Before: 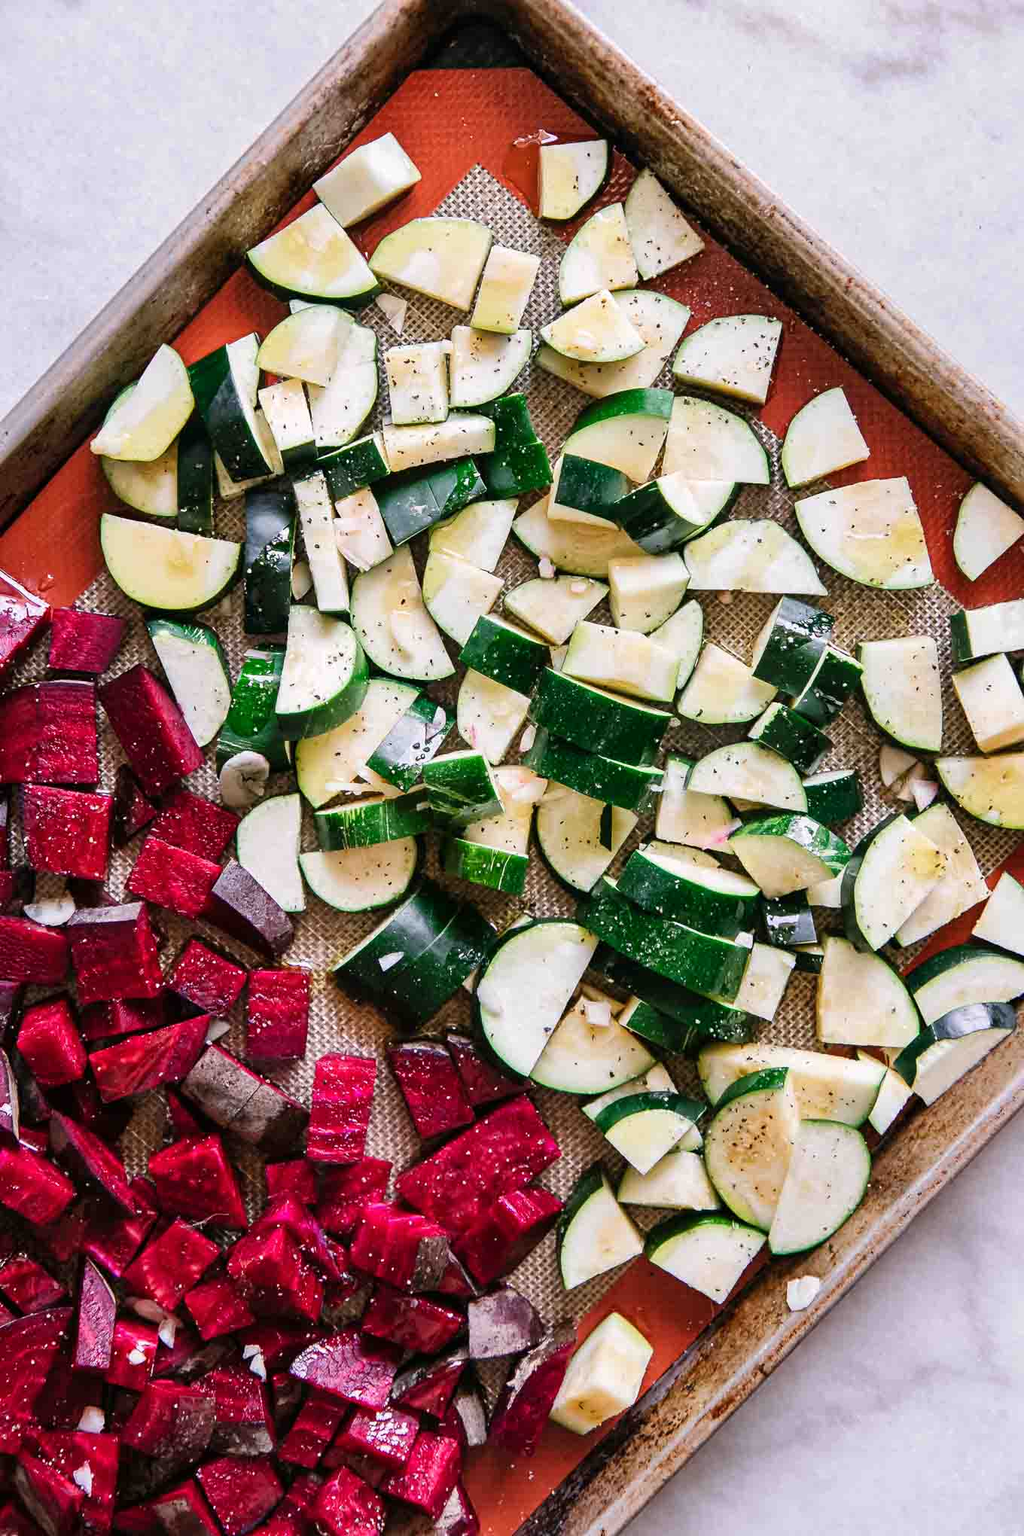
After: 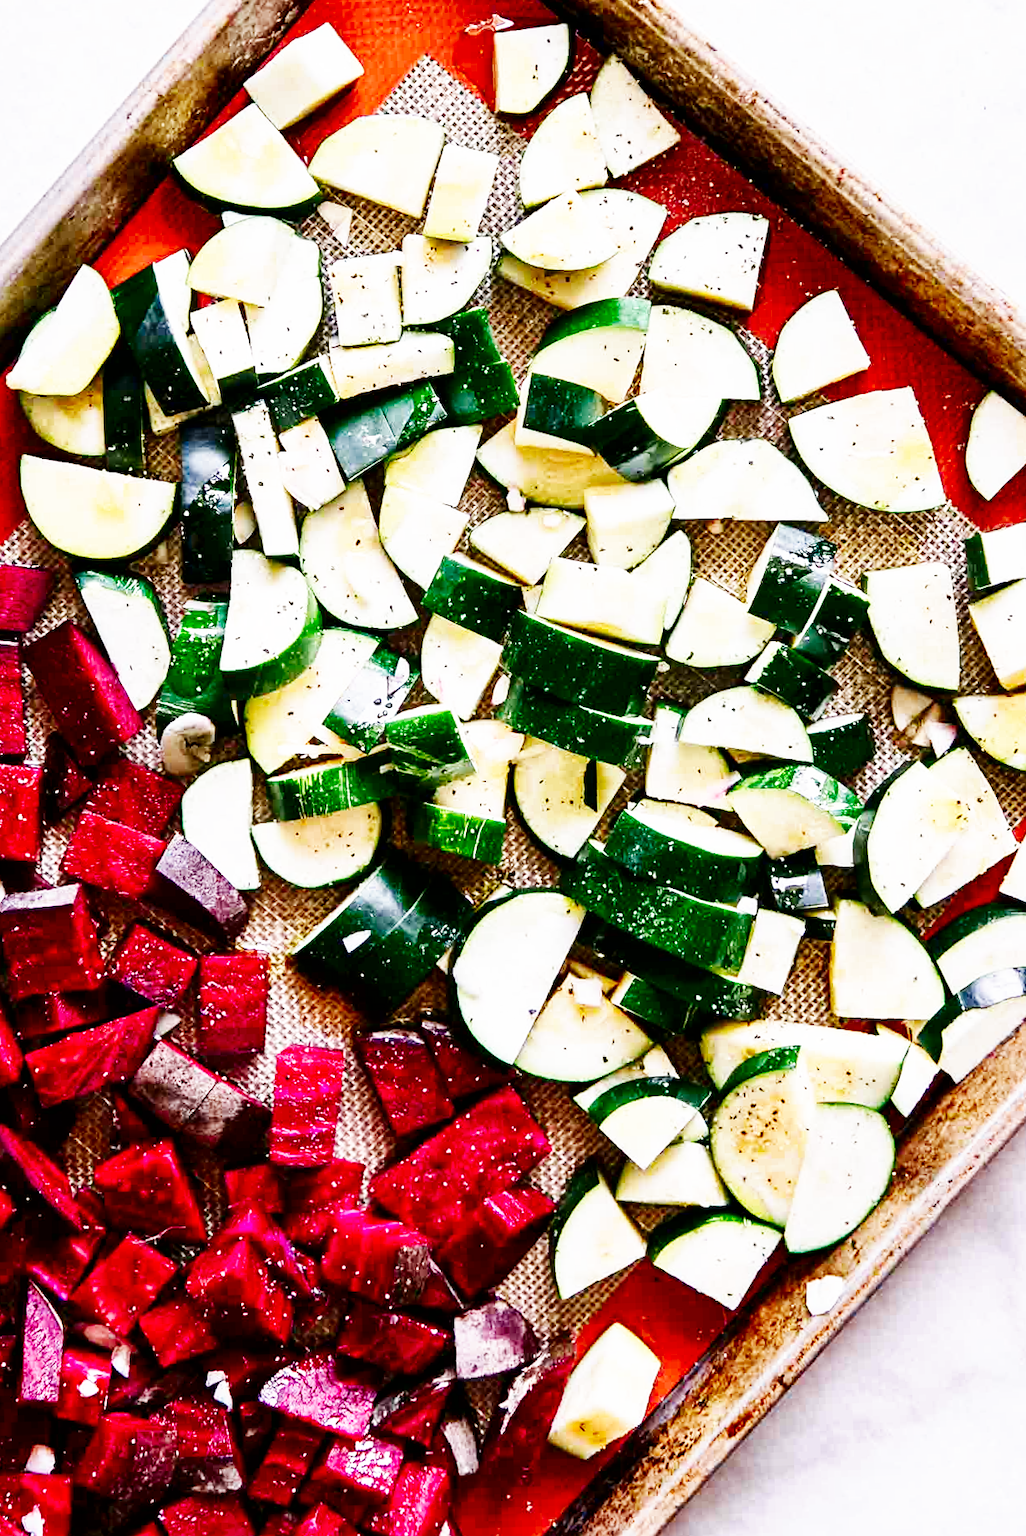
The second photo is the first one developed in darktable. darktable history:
crop and rotate: angle 1.74°, left 5.448%, top 5.682%
base curve: curves: ch0 [(0, 0) (0.007, 0.004) (0.027, 0.03) (0.046, 0.07) (0.207, 0.54) (0.442, 0.872) (0.673, 0.972) (1, 1)], preserve colors none
contrast brightness saturation: brightness -0.197, saturation 0.079
